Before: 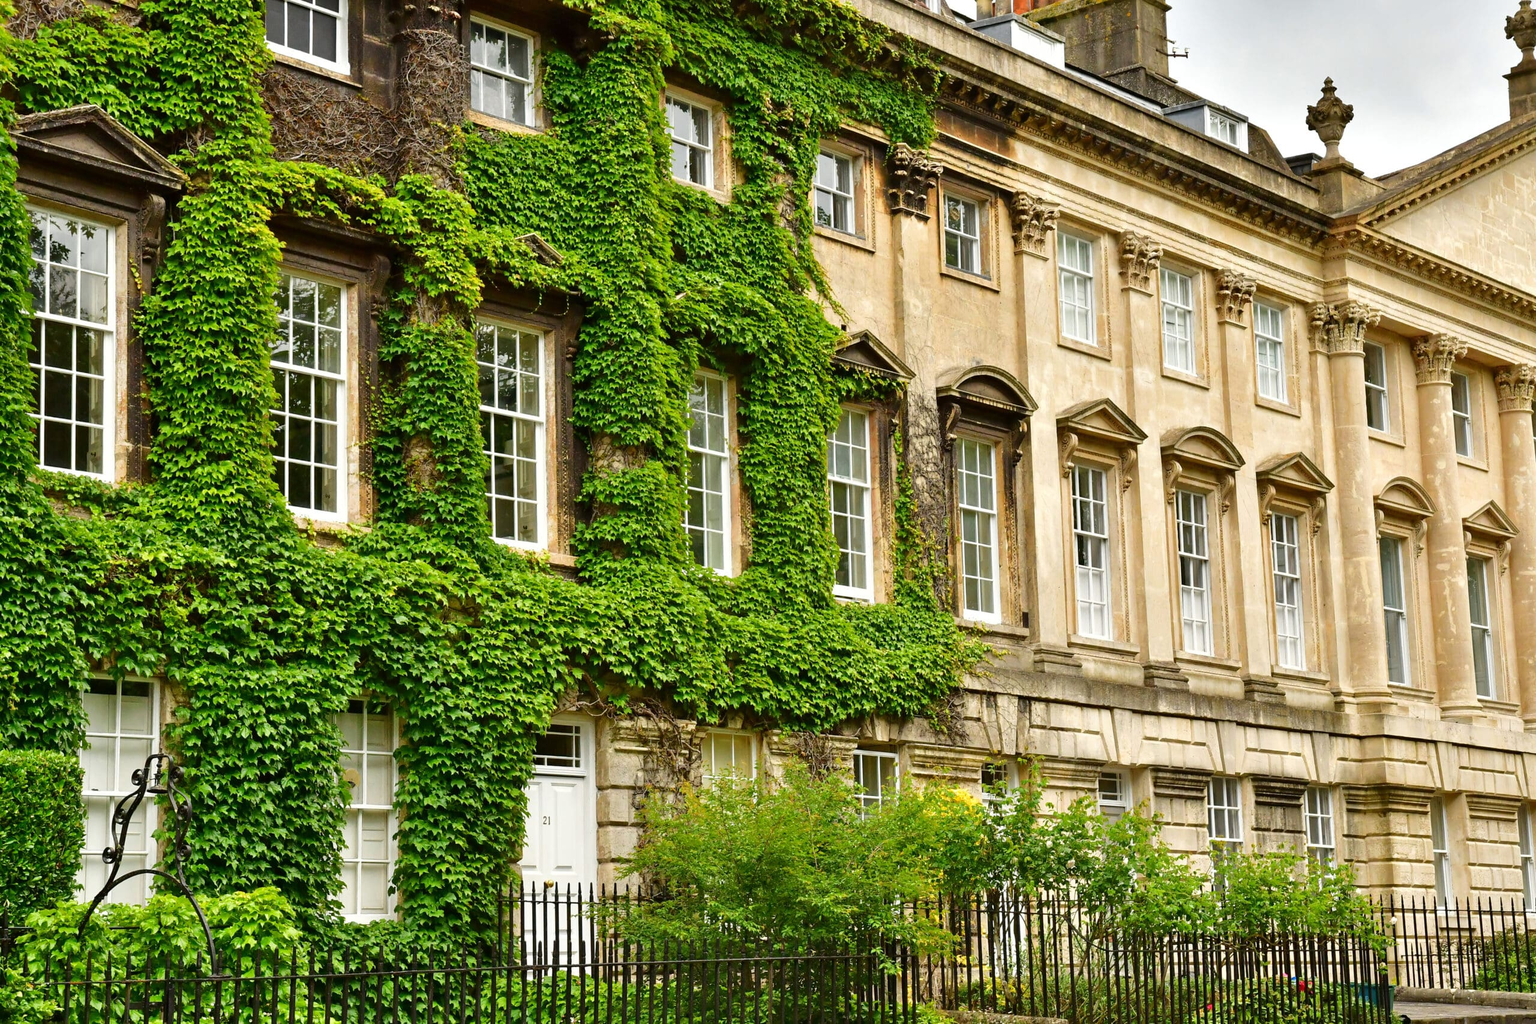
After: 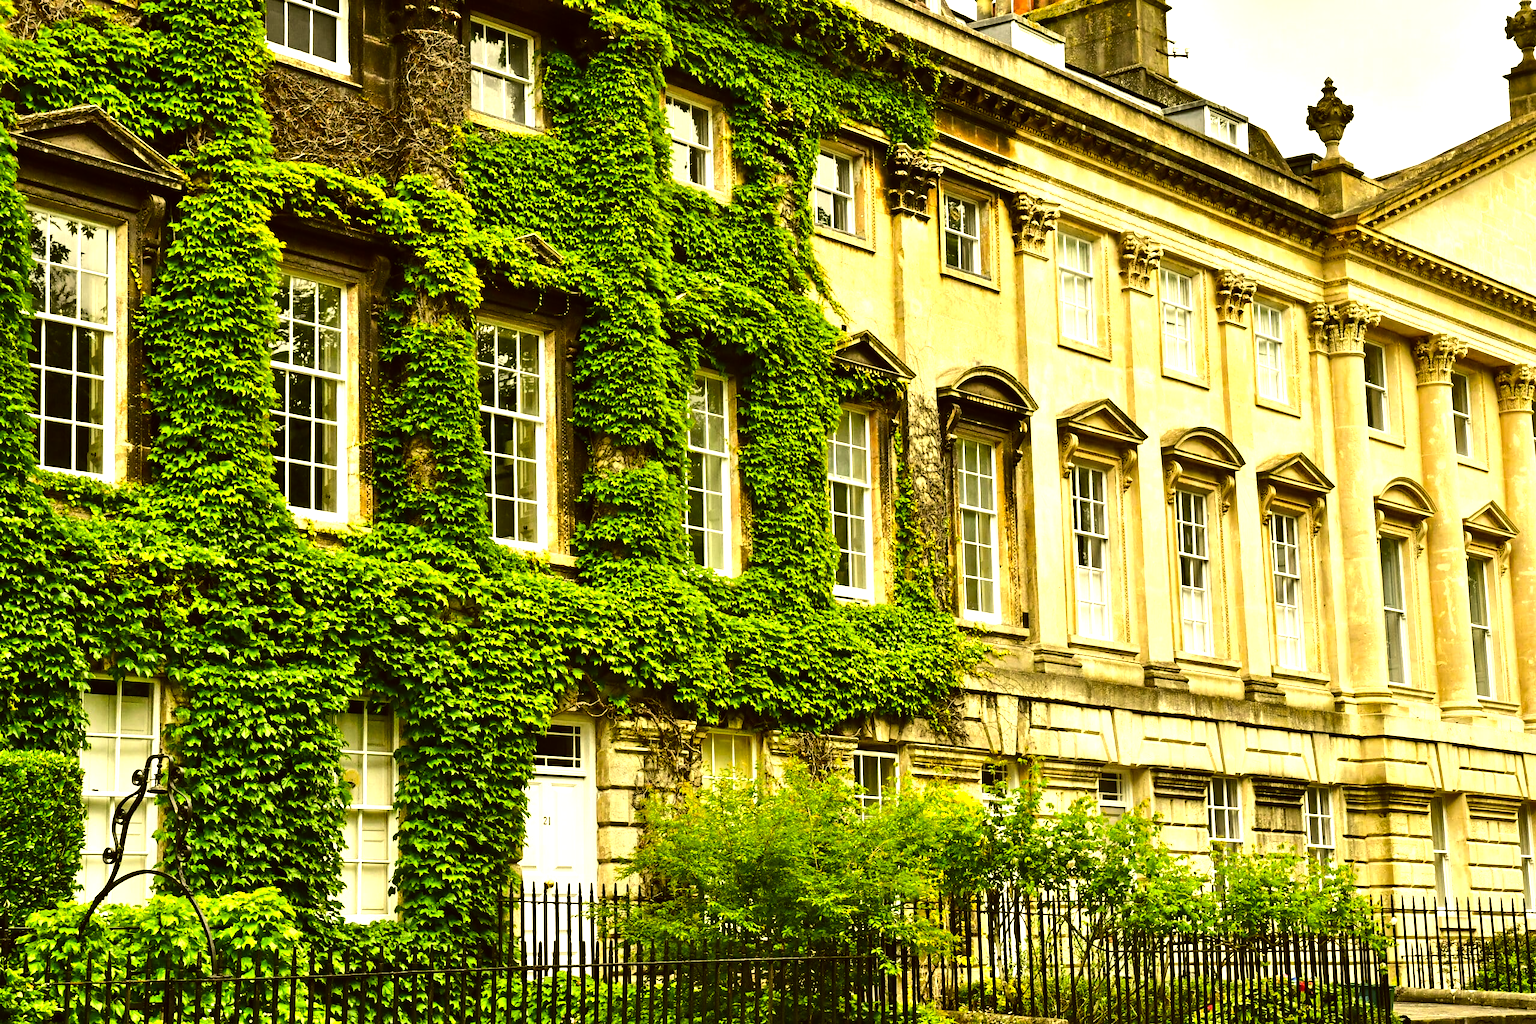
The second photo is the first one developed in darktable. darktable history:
tone equalizer: -8 EV -1.08 EV, -7 EV -1.01 EV, -6 EV -0.867 EV, -5 EV -0.578 EV, -3 EV 0.578 EV, -2 EV 0.867 EV, -1 EV 1.01 EV, +0 EV 1.08 EV, edges refinement/feathering 500, mask exposure compensation -1.57 EV, preserve details no
color correction: highlights a* 0.162, highlights b* 29.53, shadows a* -0.162, shadows b* 21.09
